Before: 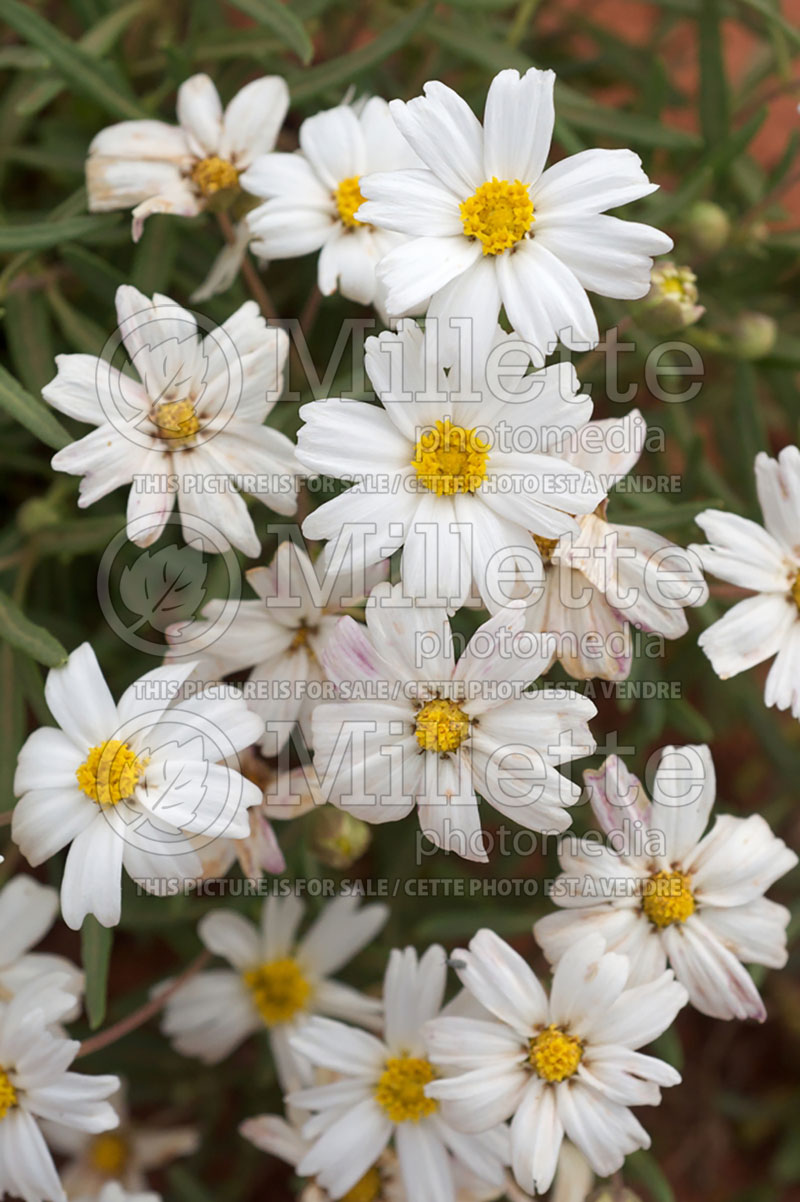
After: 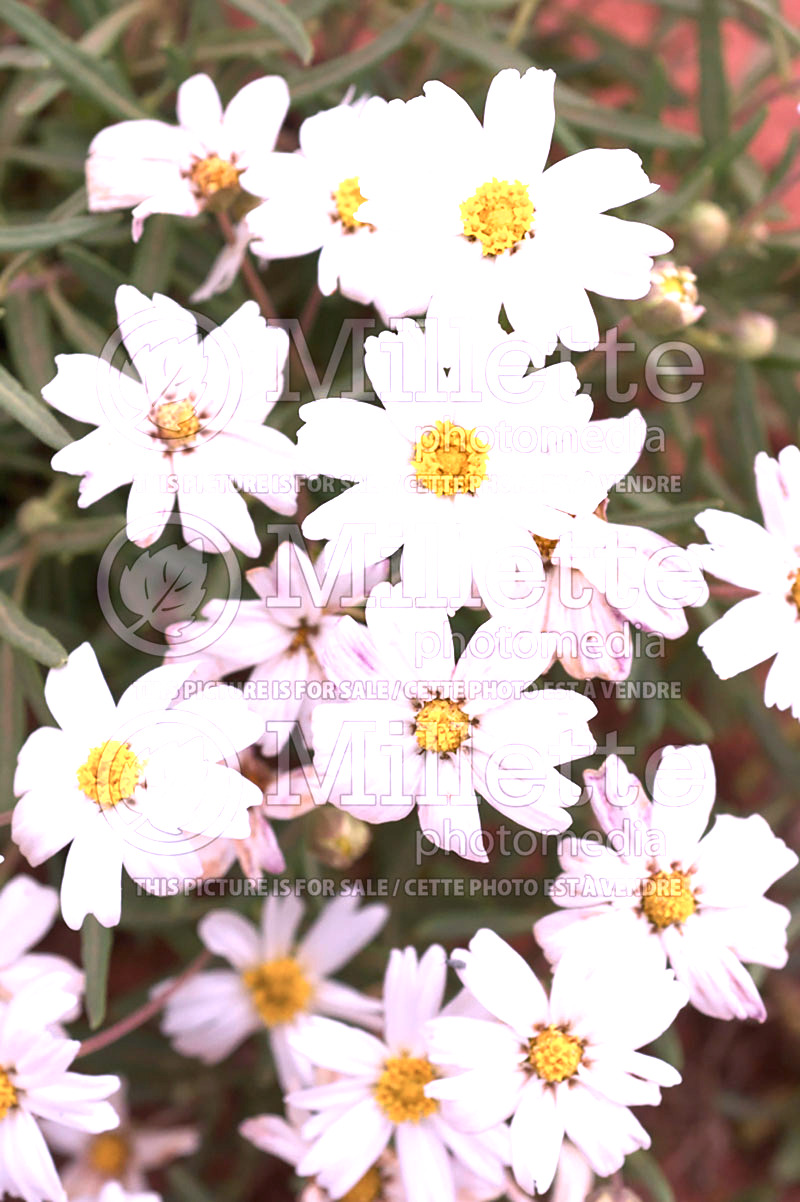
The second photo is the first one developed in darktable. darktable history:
exposure: black level correction 0, exposure 1.2 EV, compensate exposure bias true, compensate highlight preservation false
color correction: highlights a* 15.46, highlights b* -20.56
shadows and highlights: shadows 37.27, highlights -28.18, soften with gaussian
